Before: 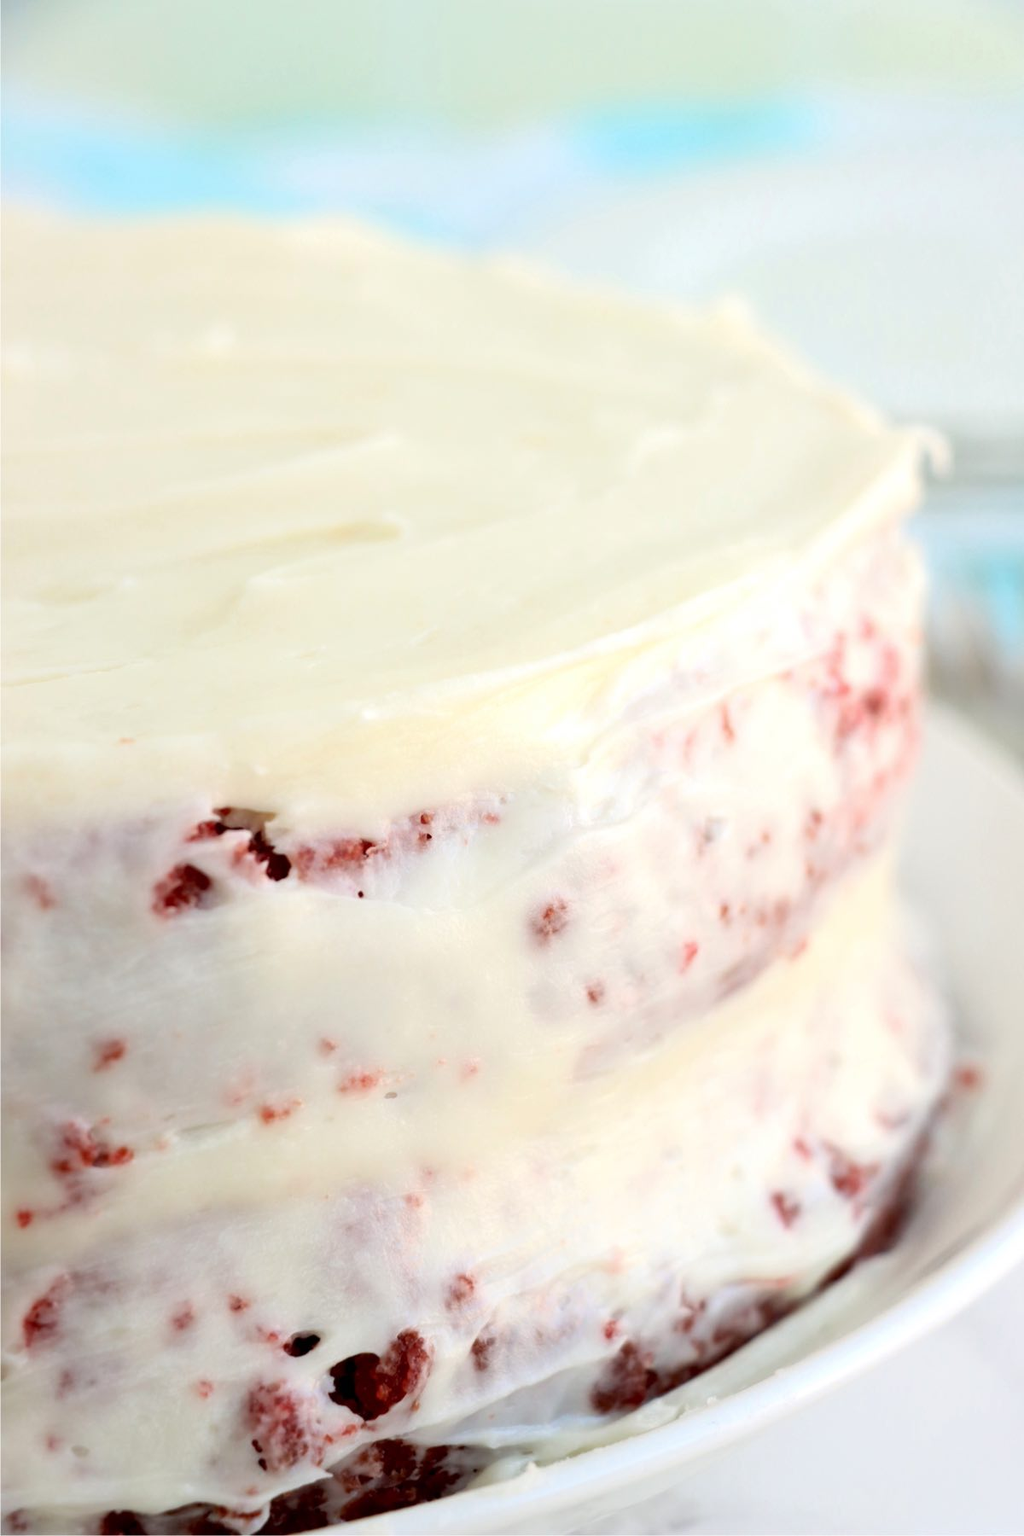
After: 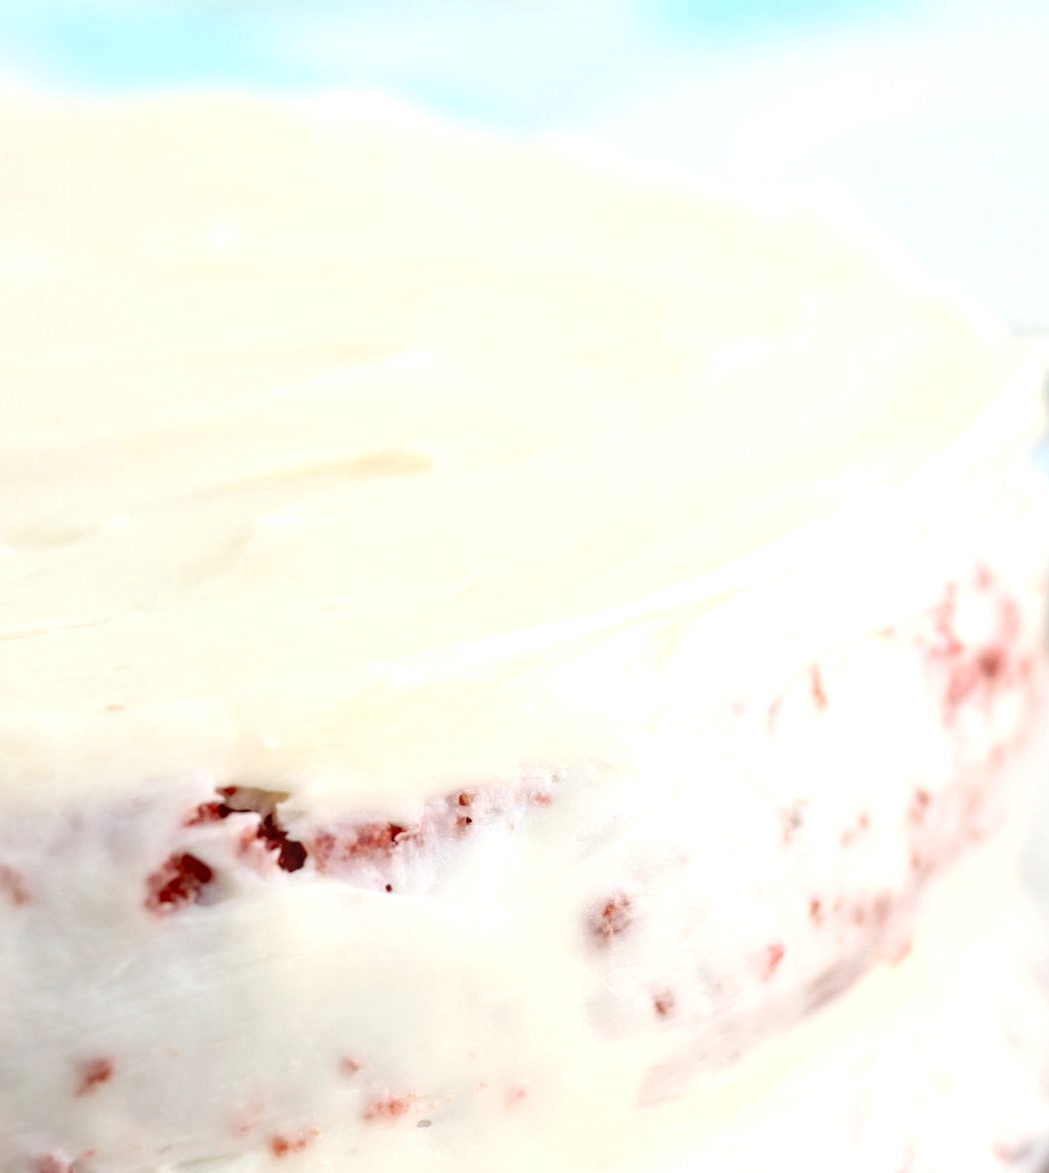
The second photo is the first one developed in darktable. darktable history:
crop: left 2.885%, top 8.914%, right 9.658%, bottom 25.898%
local contrast: on, module defaults
exposure: exposure 0.202 EV, compensate highlight preservation false
